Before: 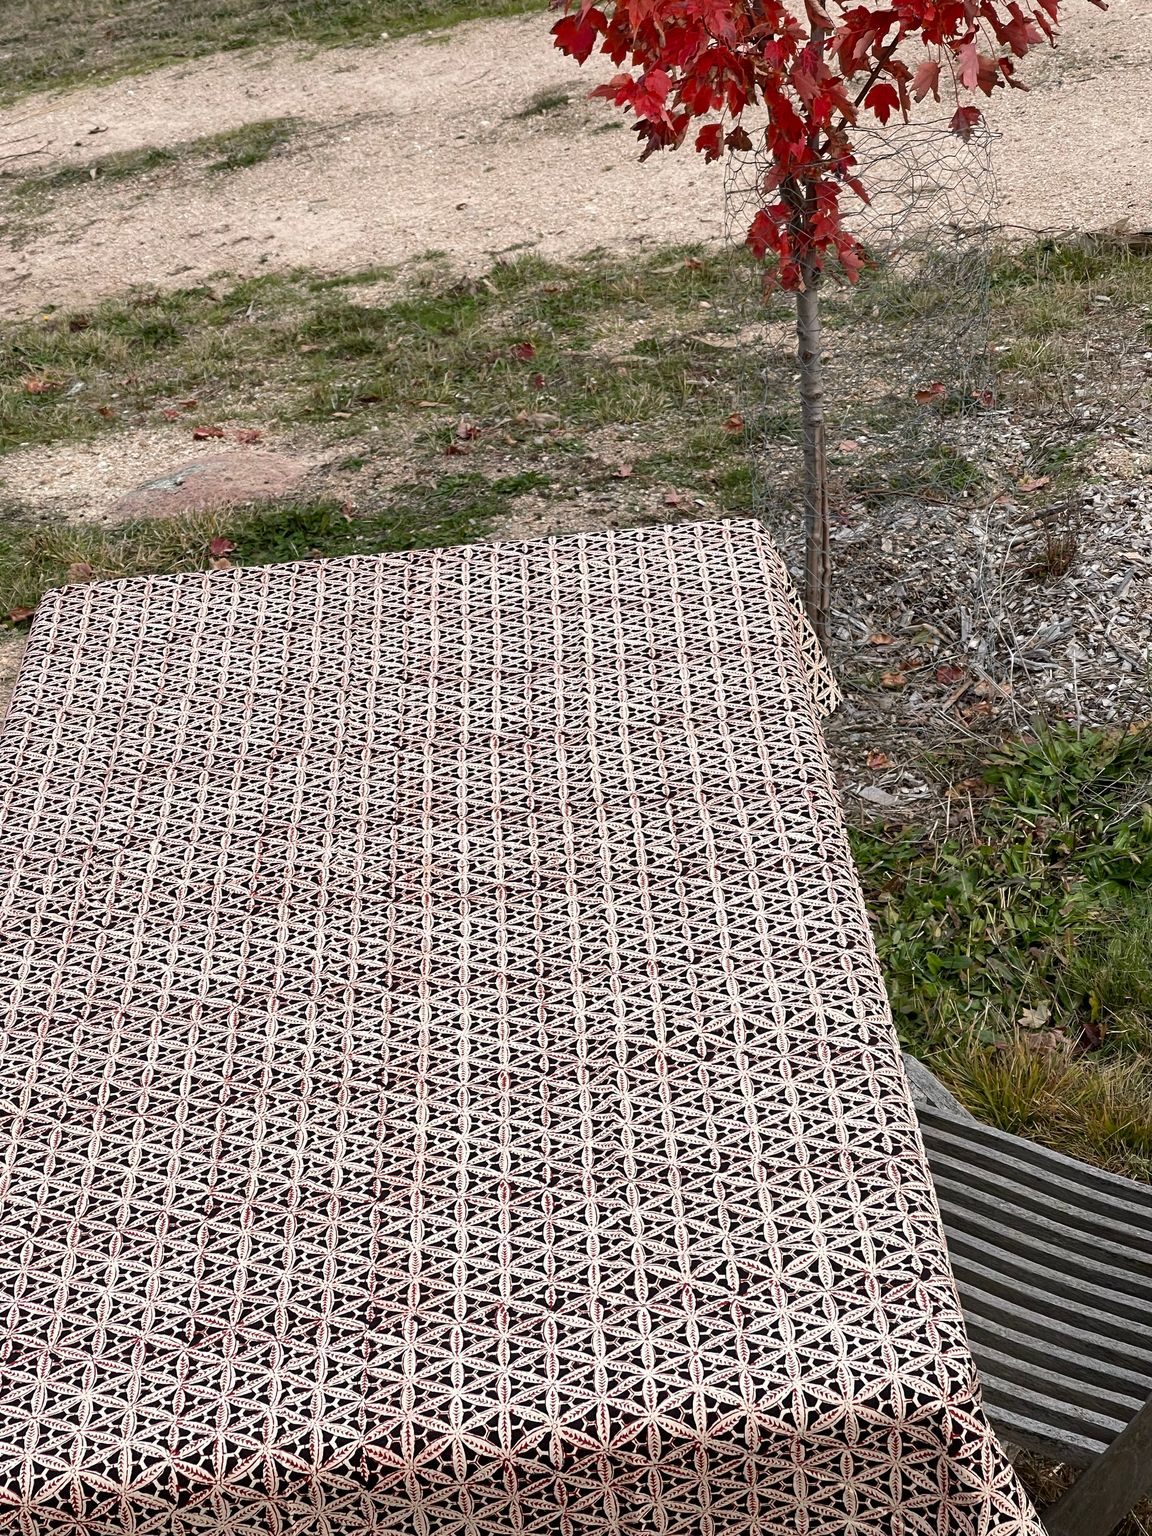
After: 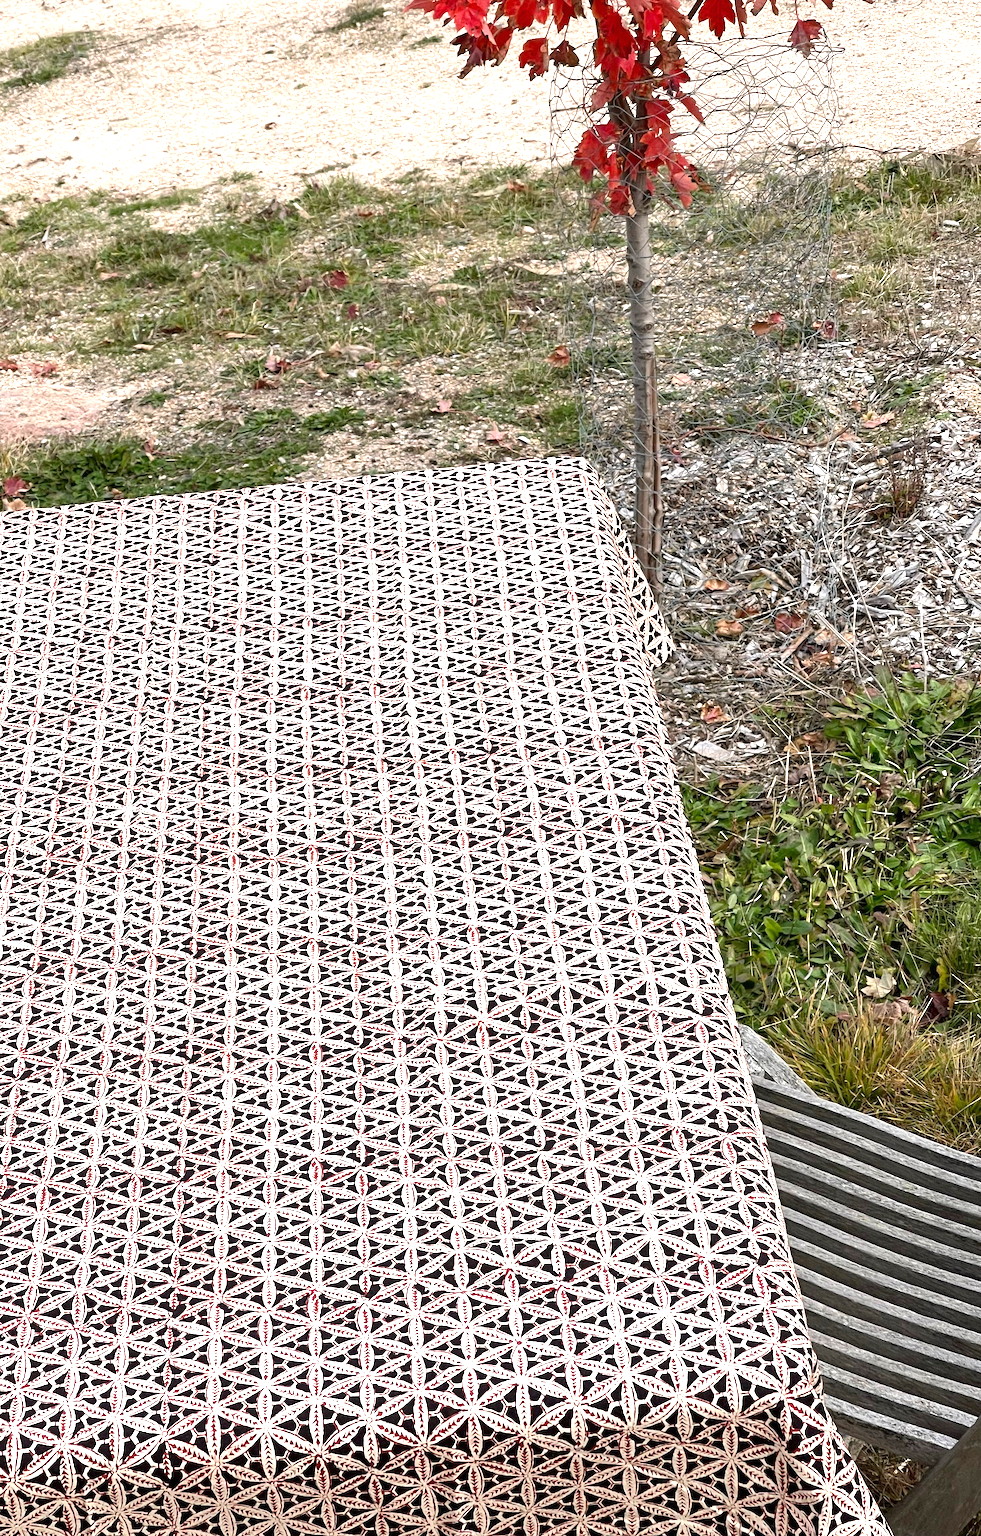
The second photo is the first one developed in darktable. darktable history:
crop and rotate: left 17.959%, top 5.771%, right 1.742%
exposure: black level correction 0, exposure 1 EV, compensate exposure bias true, compensate highlight preservation false
